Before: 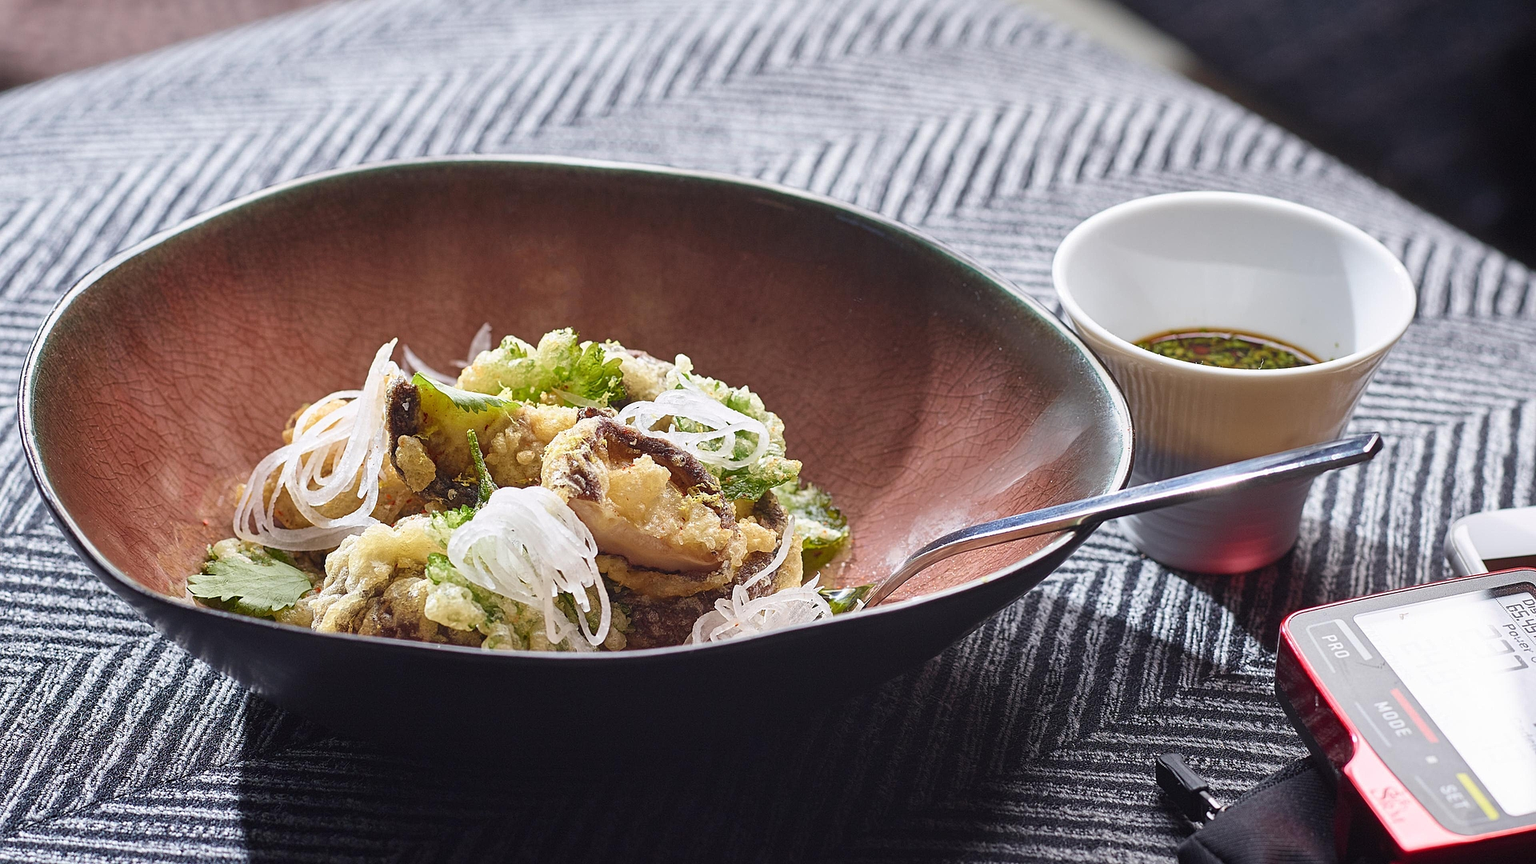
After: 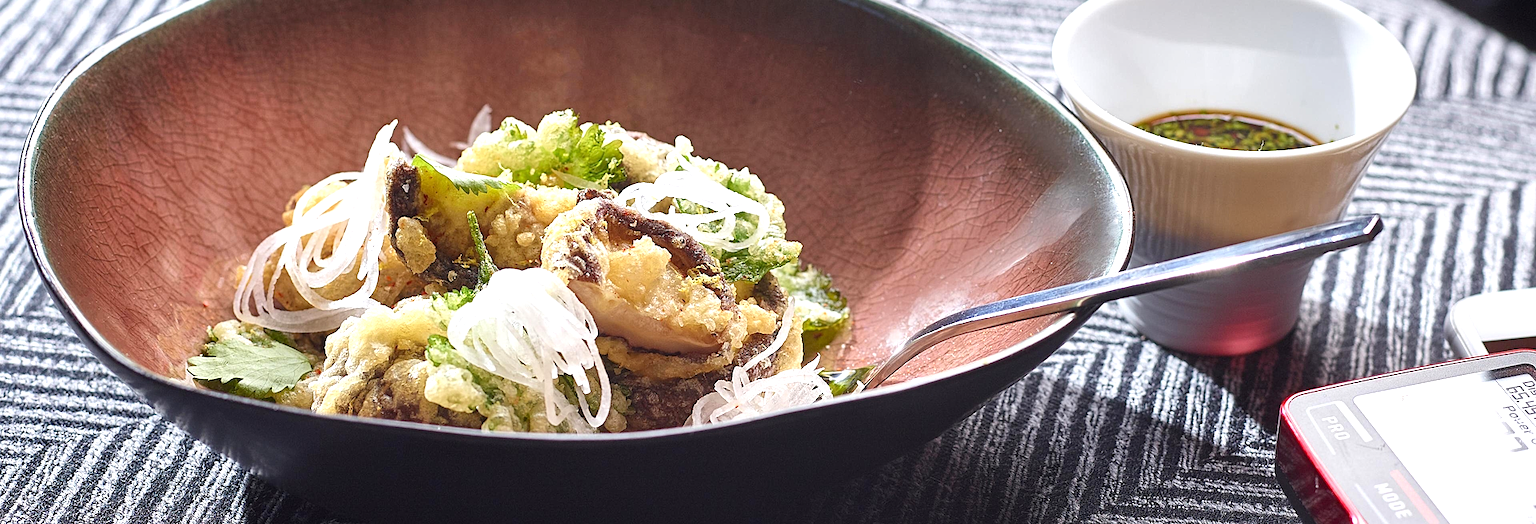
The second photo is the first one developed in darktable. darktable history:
crop and rotate: top 25.357%, bottom 13.942%
exposure: black level correction 0.001, exposure 0.5 EV, compensate exposure bias true, compensate highlight preservation false
